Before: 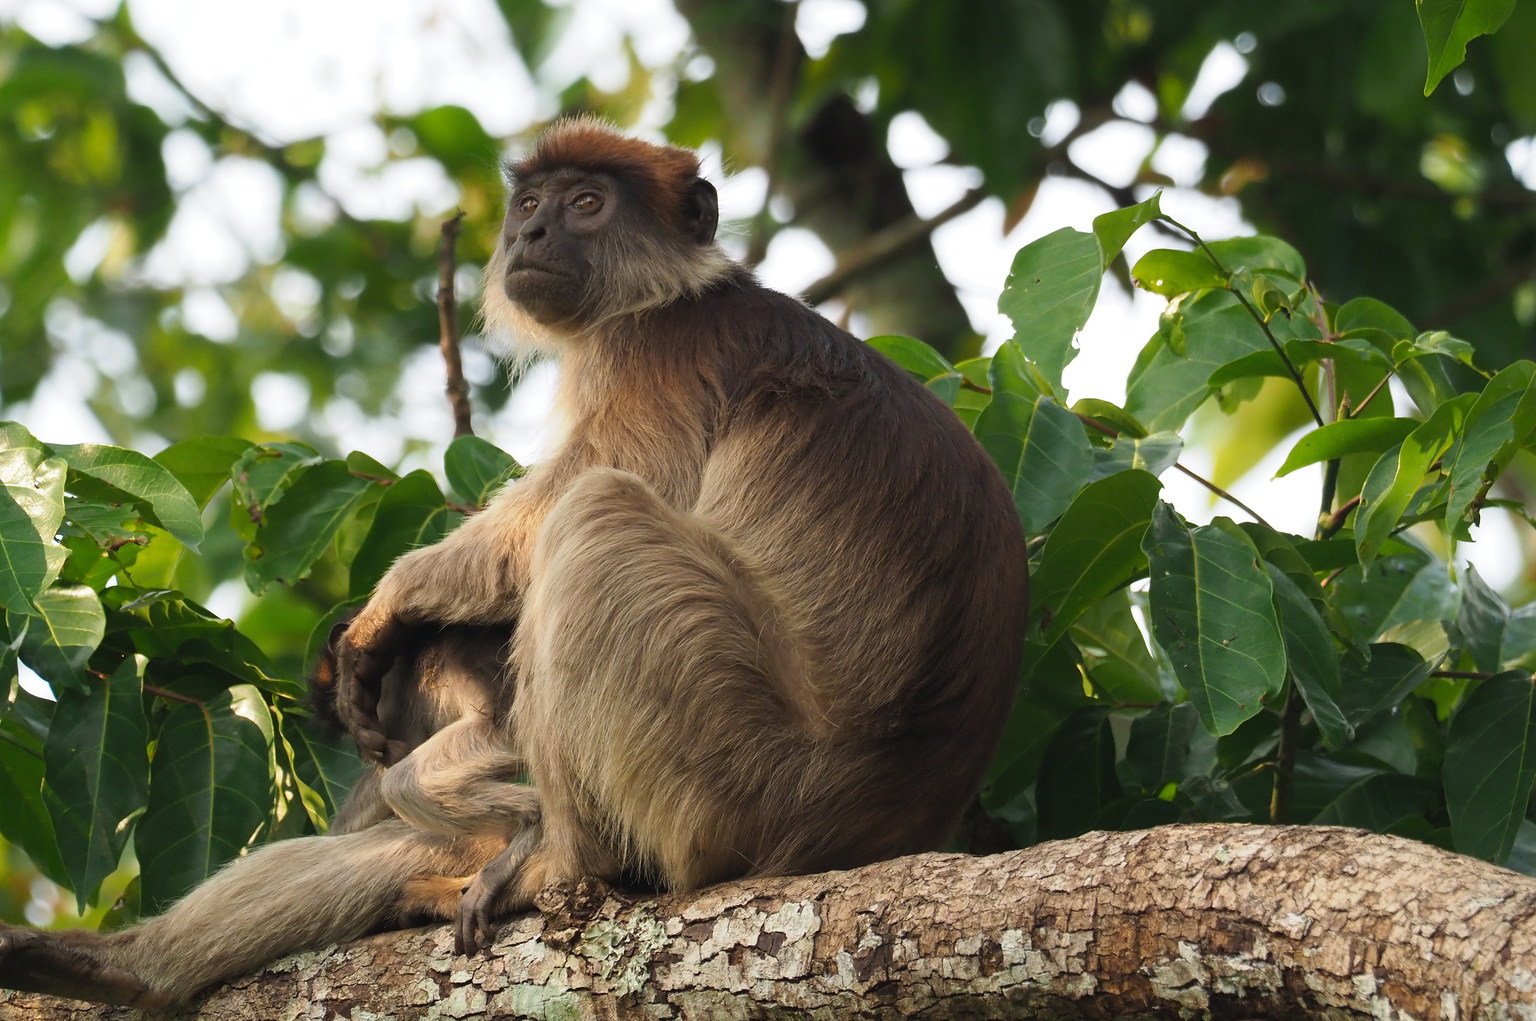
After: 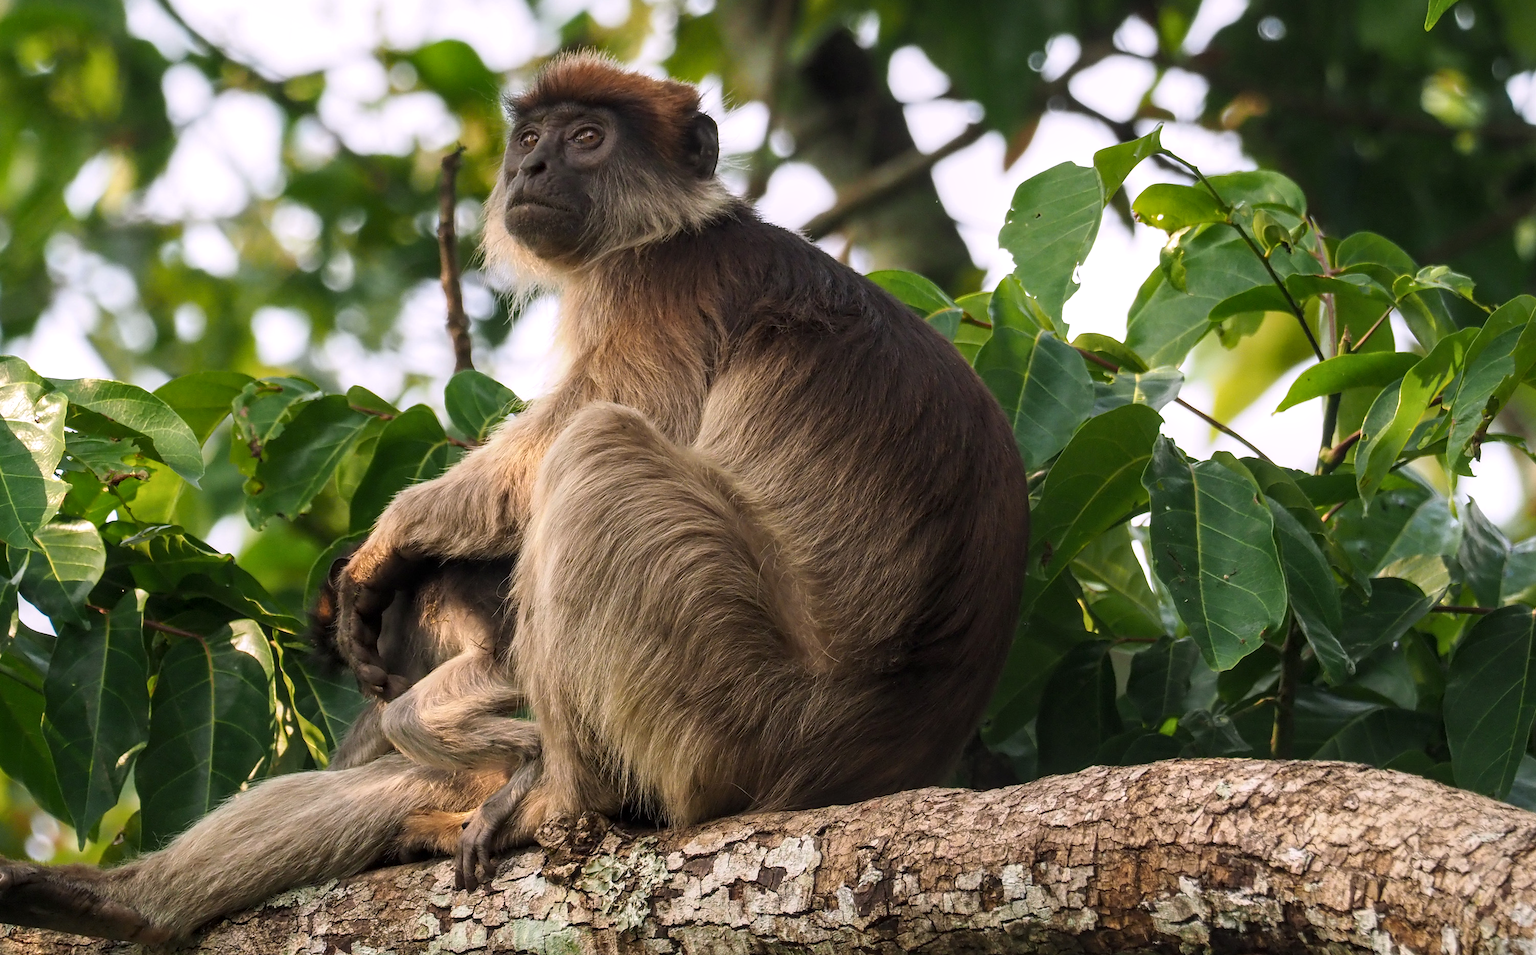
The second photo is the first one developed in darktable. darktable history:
local contrast: detail 130%
color balance rgb: shadows lift › luminance -19.619%, highlights gain › chroma 2.075%, highlights gain › hue 293.7°, white fulcrum 1 EV, perceptual saturation grading › global saturation -3.013%, global vibrance 20%
crop and rotate: top 6.476%
